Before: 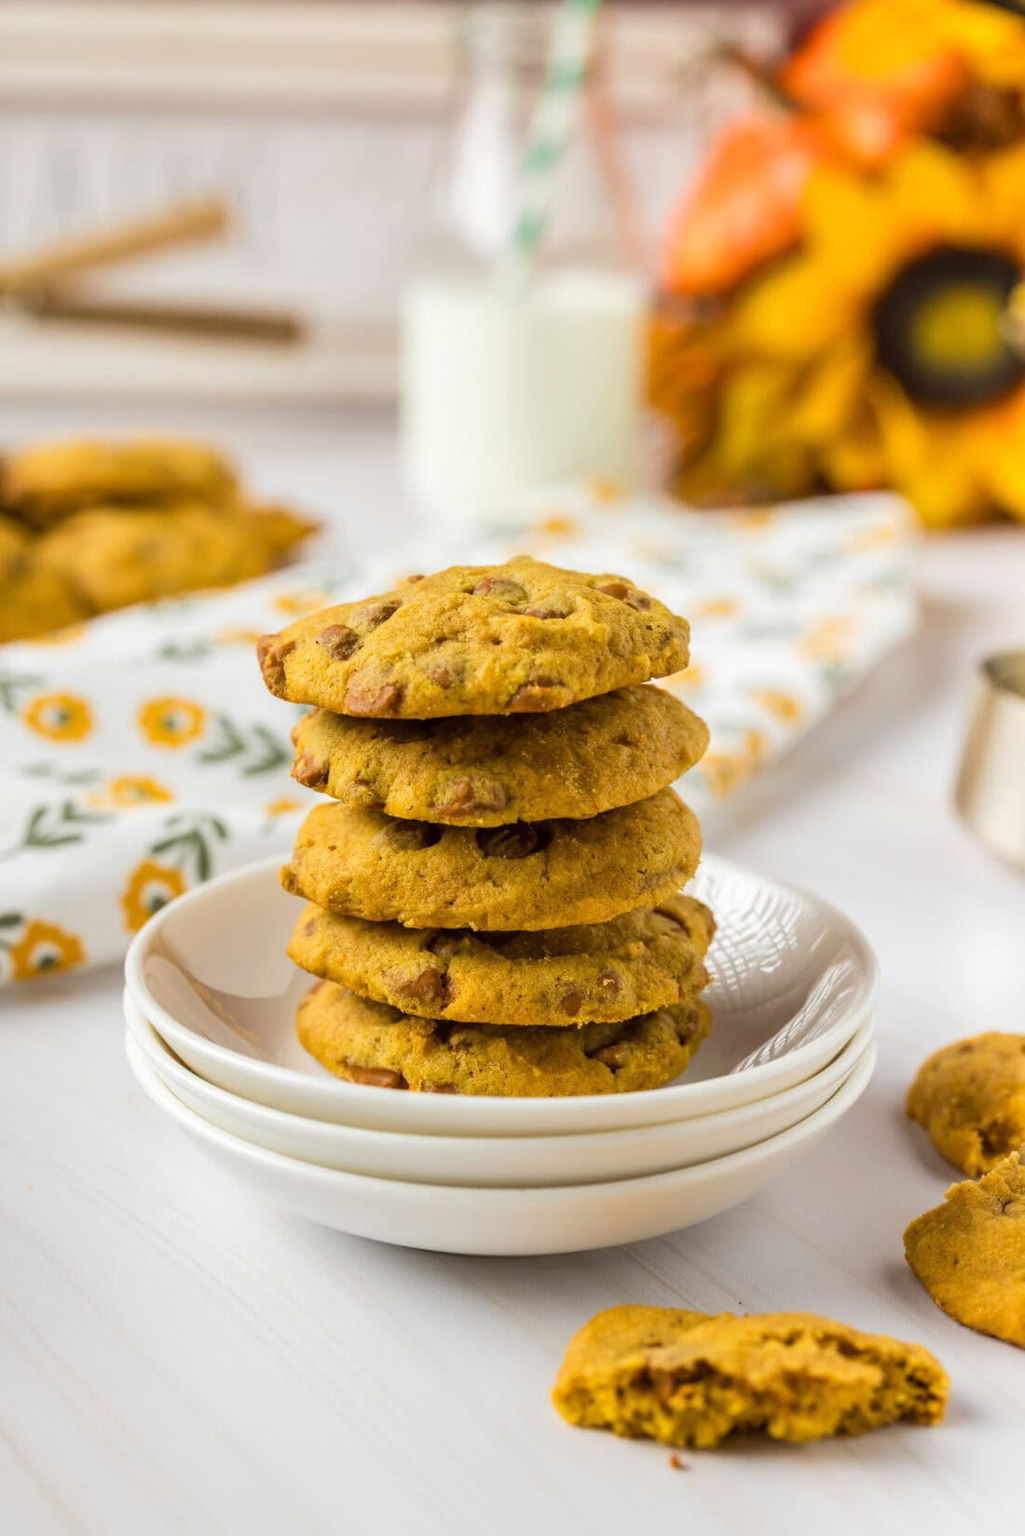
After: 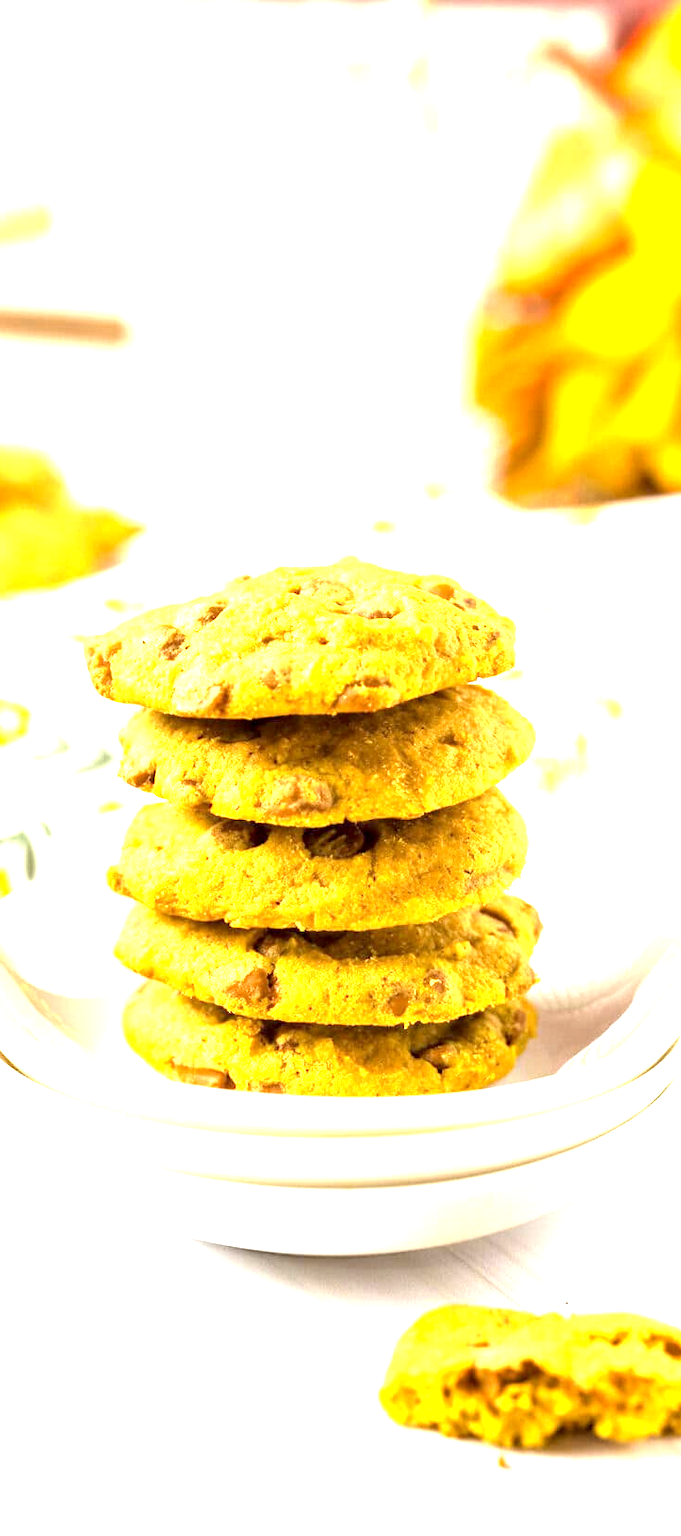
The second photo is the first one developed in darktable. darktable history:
crop: left 16.965%, right 16.426%
exposure: black level correction 0.001, exposure 1.99 EV, compensate highlight preservation false
